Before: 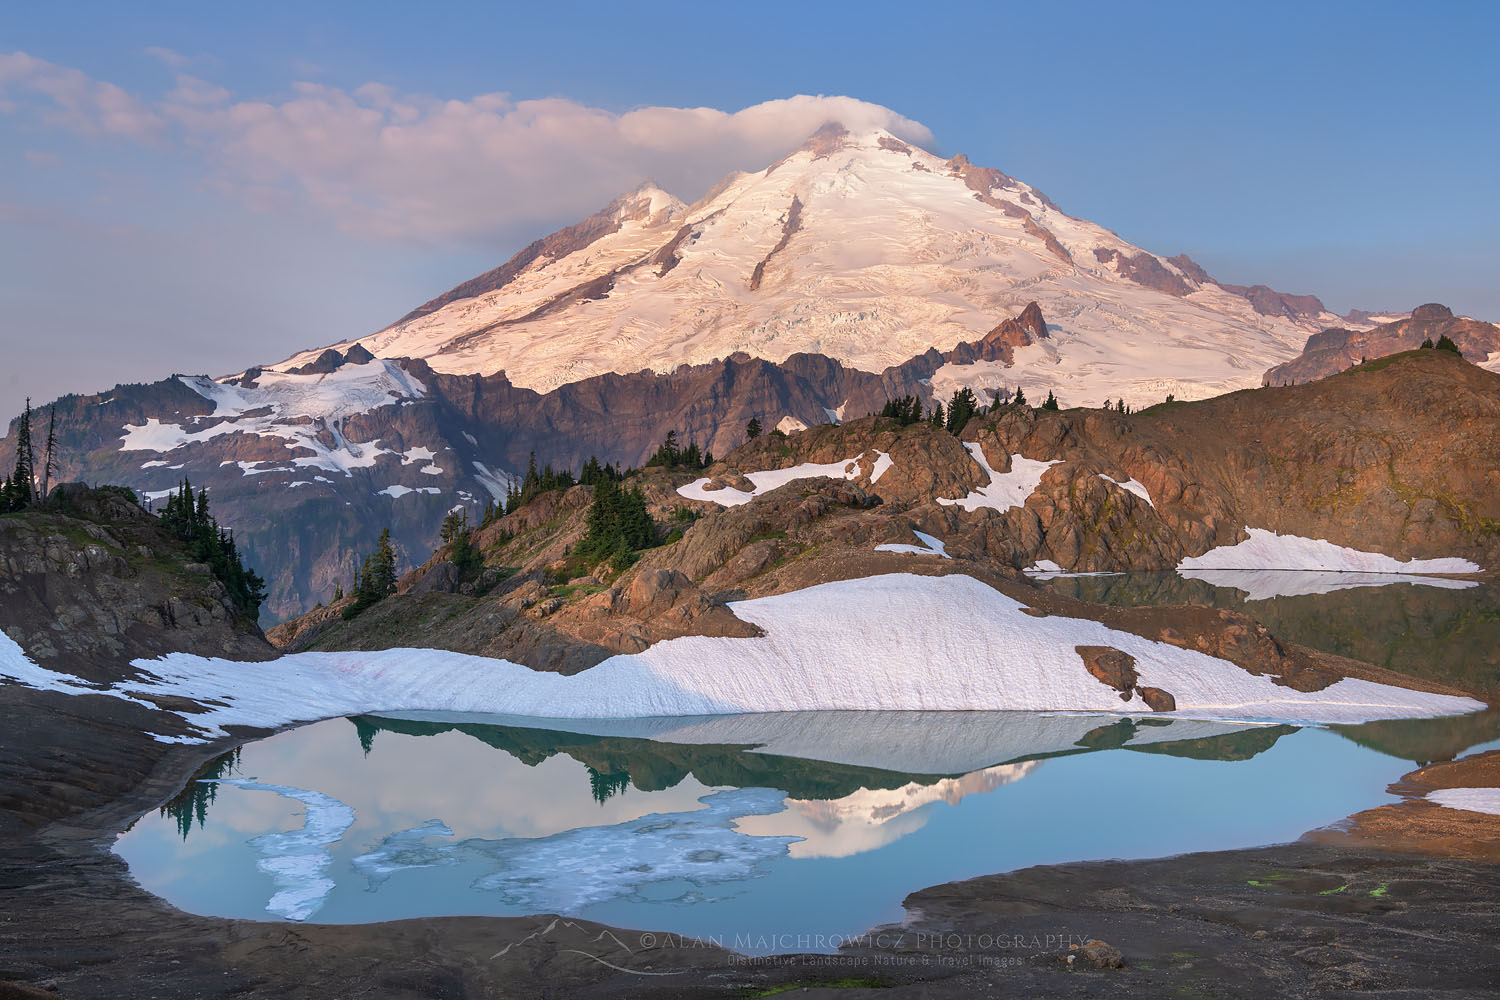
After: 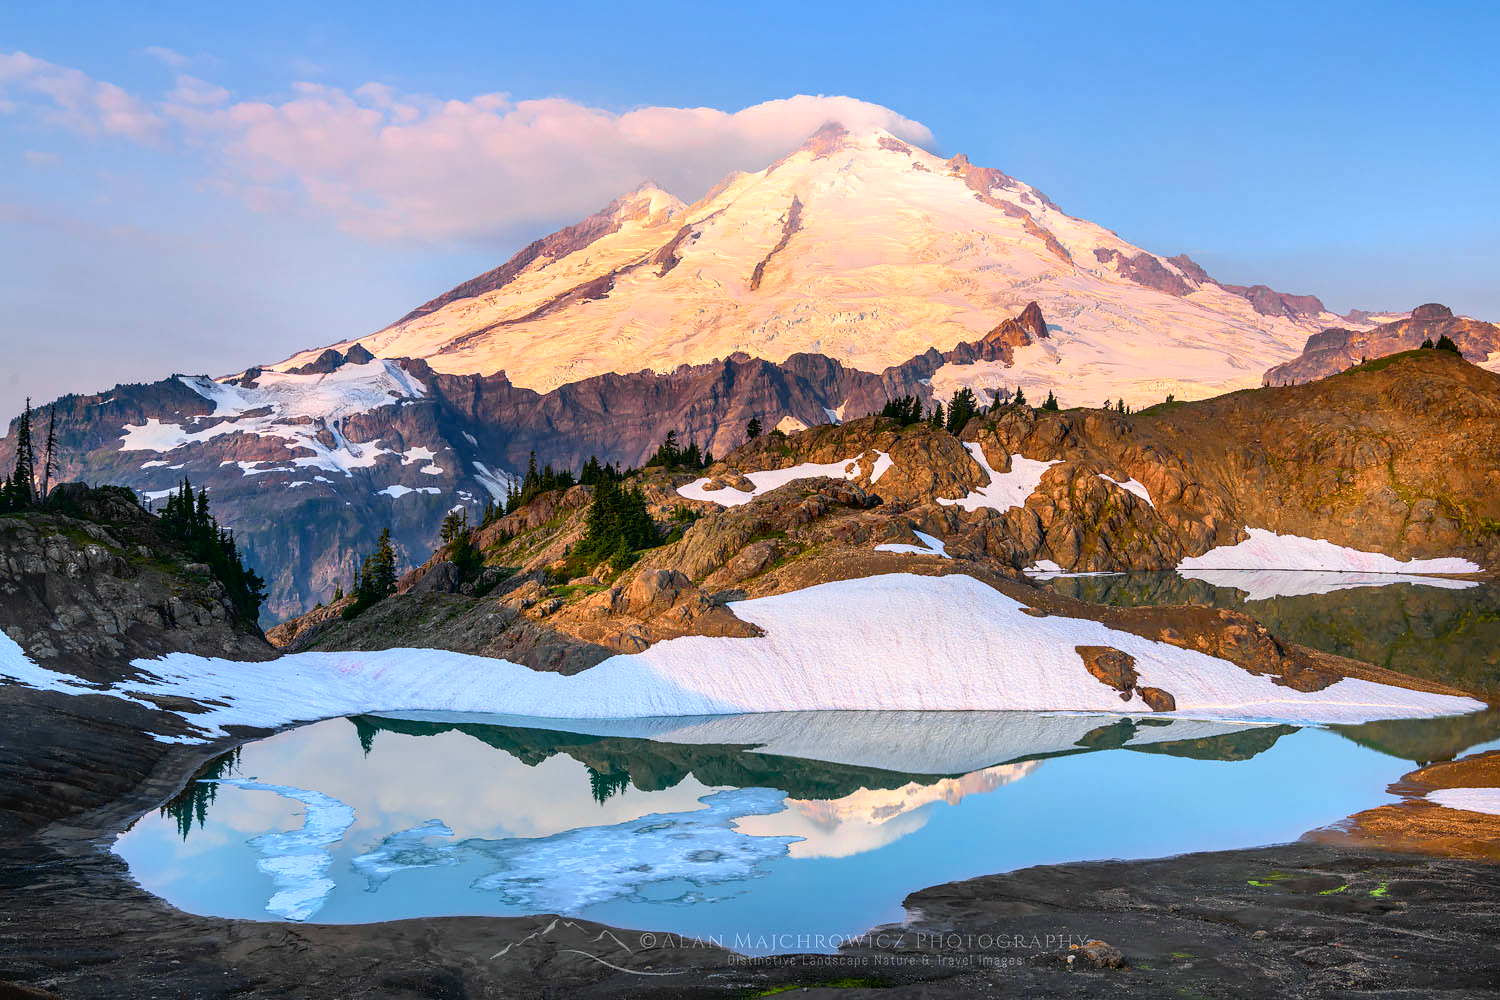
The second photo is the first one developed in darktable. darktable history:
local contrast: on, module defaults
tone curve: curves: ch0 [(0, 0.021) (0.148, 0.076) (0.232, 0.191) (0.398, 0.423) (0.572, 0.672) (0.705, 0.812) (0.877, 0.931) (0.99, 0.987)]; ch1 [(0, 0) (0.377, 0.325) (0.493, 0.486) (0.508, 0.502) (0.515, 0.514) (0.554, 0.586) (0.623, 0.658) (0.701, 0.704) (0.778, 0.751) (1, 1)]; ch2 [(0, 0) (0.431, 0.398) (0.485, 0.486) (0.495, 0.498) (0.511, 0.507) (0.58, 0.66) (0.679, 0.757) (0.749, 0.829) (1, 0.991)], color space Lab, independent channels
